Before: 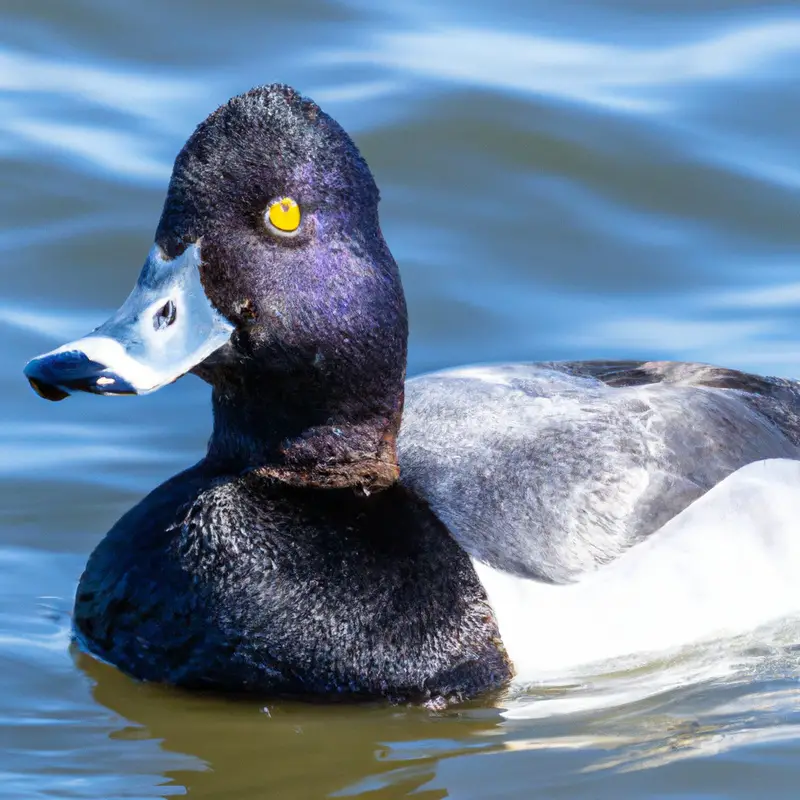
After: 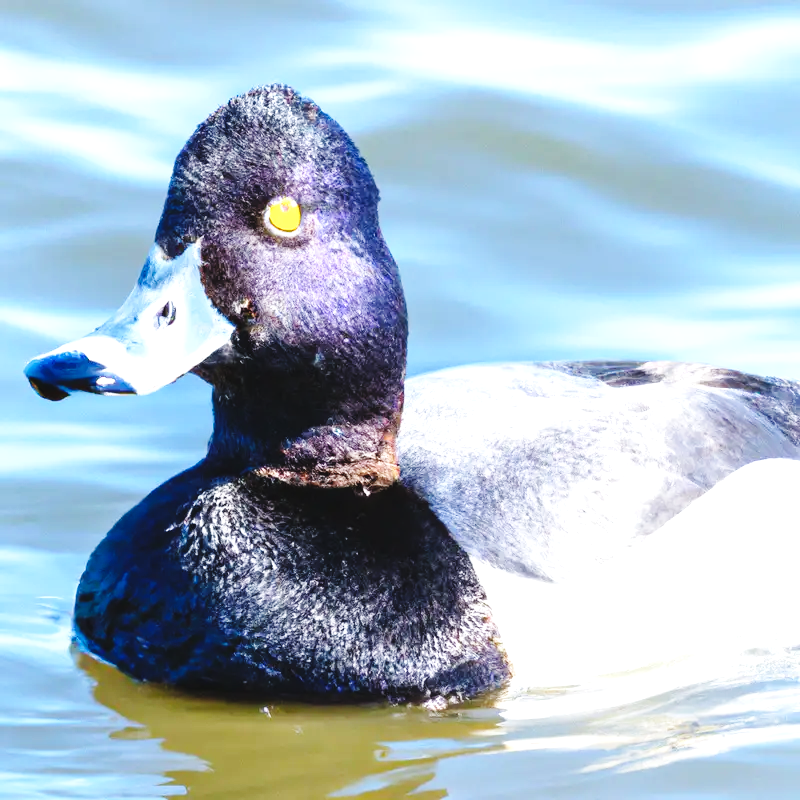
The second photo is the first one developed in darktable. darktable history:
base curve: curves: ch0 [(0, 0) (0.036, 0.025) (0.121, 0.166) (0.206, 0.329) (0.605, 0.79) (1, 1)], preserve colors none
exposure: black level correction -0.005, exposure 1.002 EV, compensate highlight preservation false
